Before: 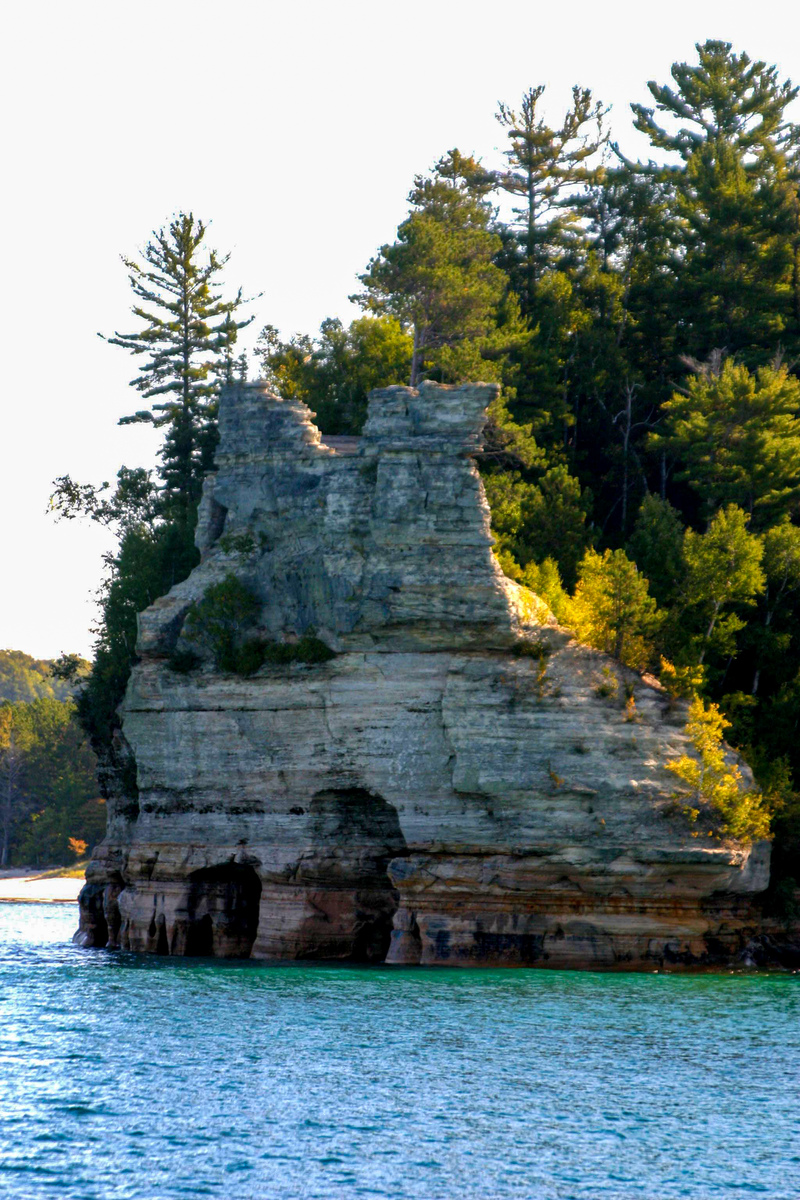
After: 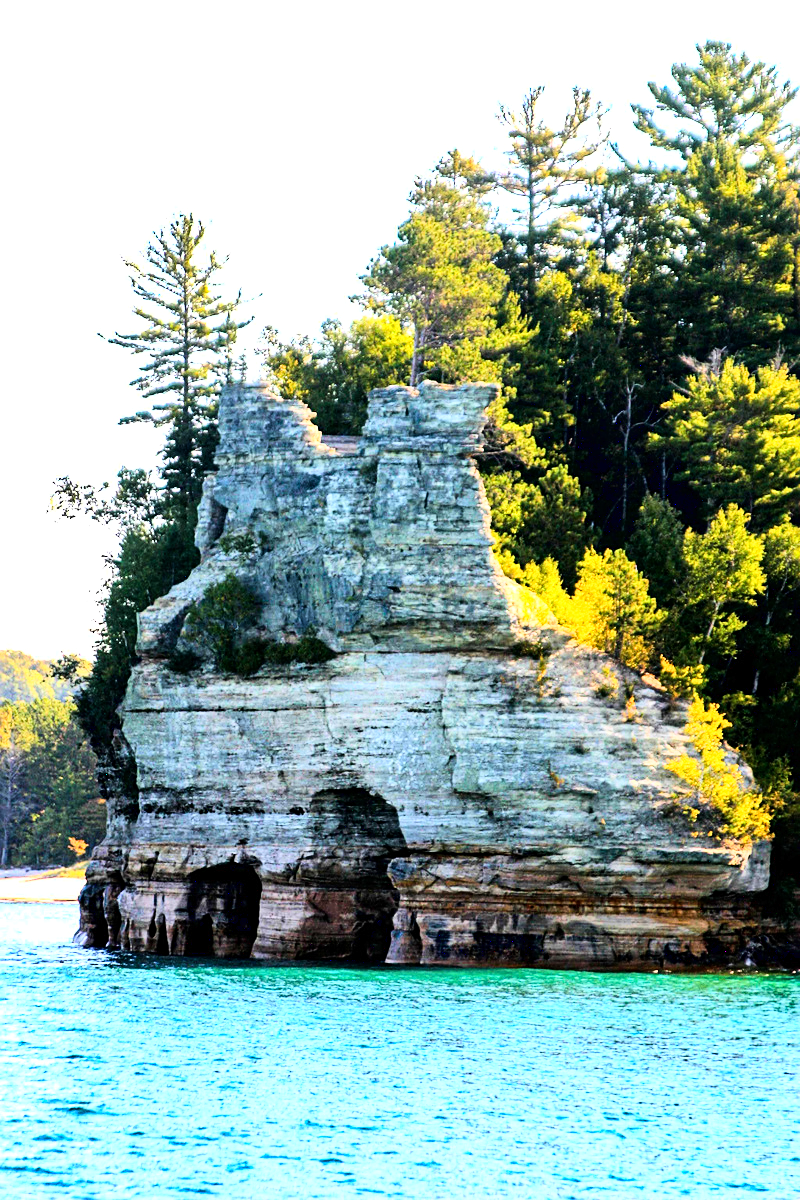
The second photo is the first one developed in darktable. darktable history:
exposure: exposure 0.653 EV, compensate highlight preservation false
sharpen: on, module defaults
base curve: curves: ch0 [(0, 0) (0.007, 0.004) (0.027, 0.03) (0.046, 0.07) (0.207, 0.54) (0.442, 0.872) (0.673, 0.972) (1, 1)]
